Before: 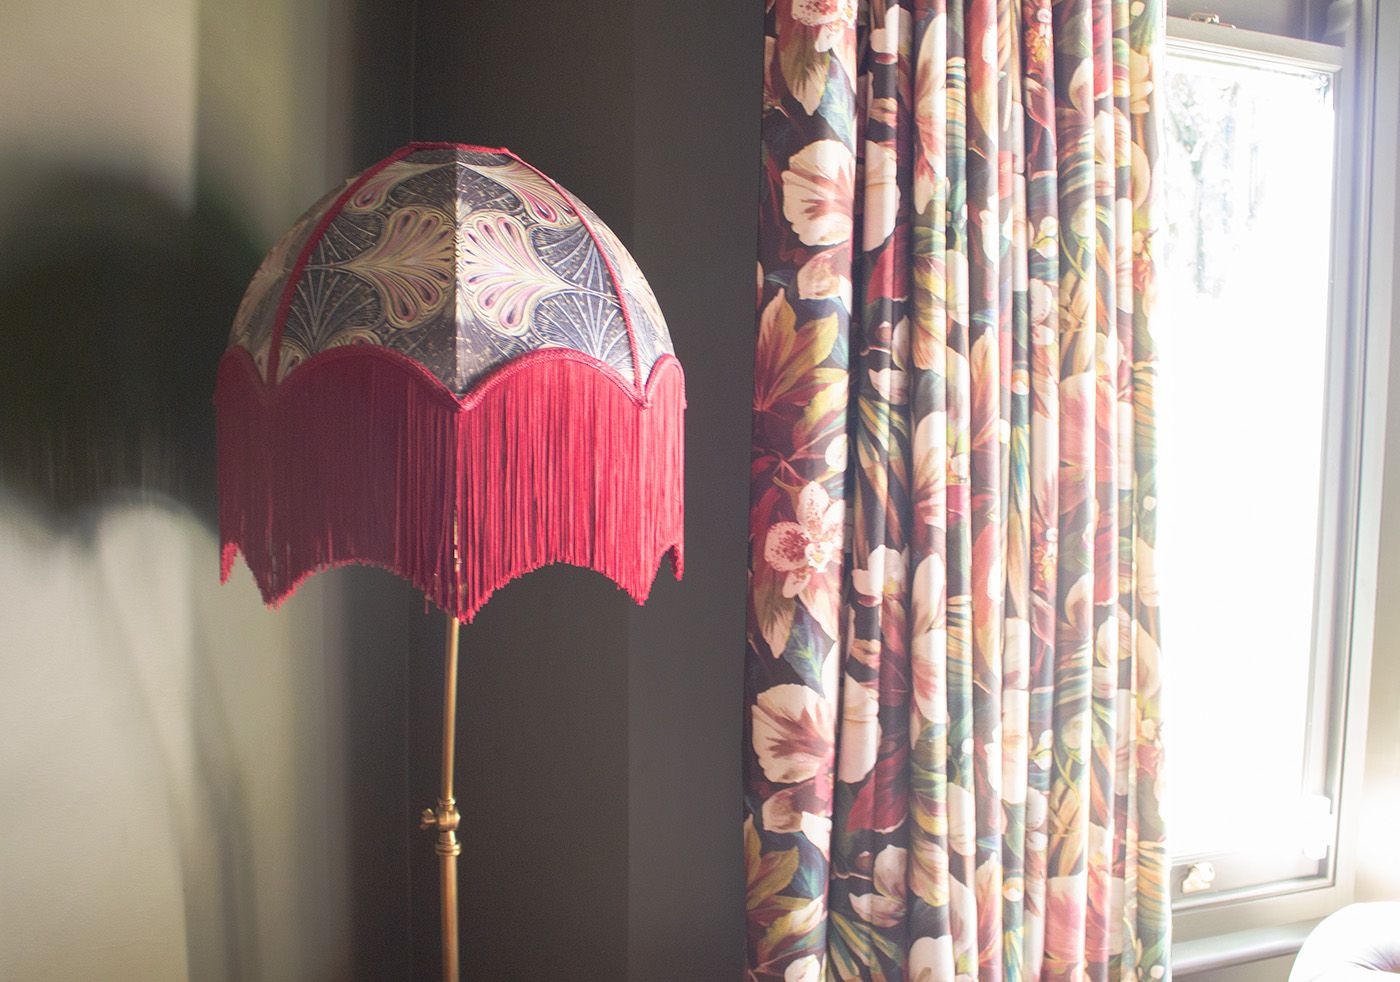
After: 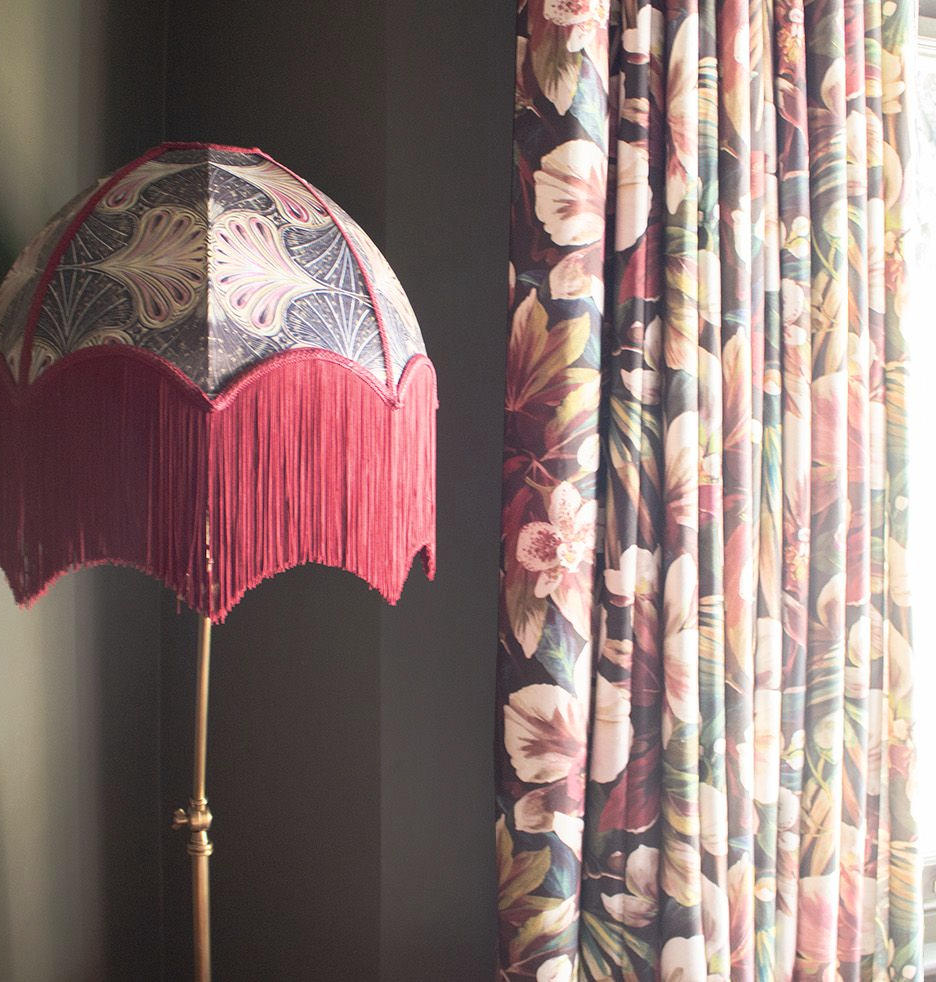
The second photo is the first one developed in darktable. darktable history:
color correction: highlights b* -0.017, saturation 0.769
crop and rotate: left 17.769%, right 15.353%
contrast brightness saturation: contrast 0.154, brightness -0.014, saturation 0.101
